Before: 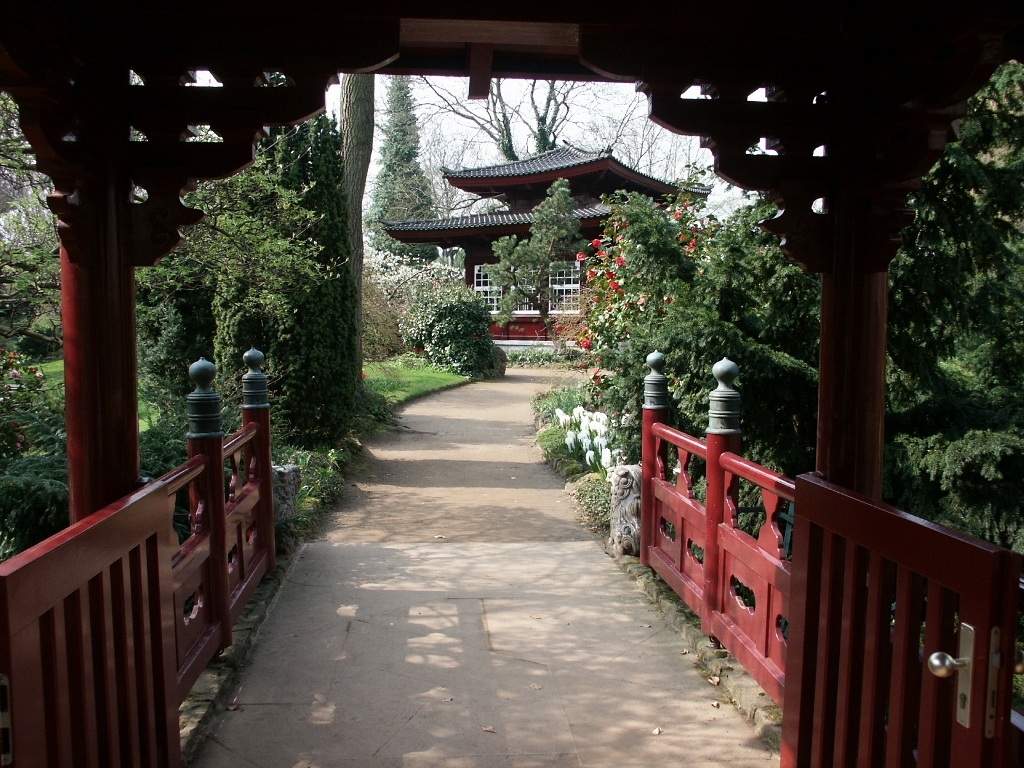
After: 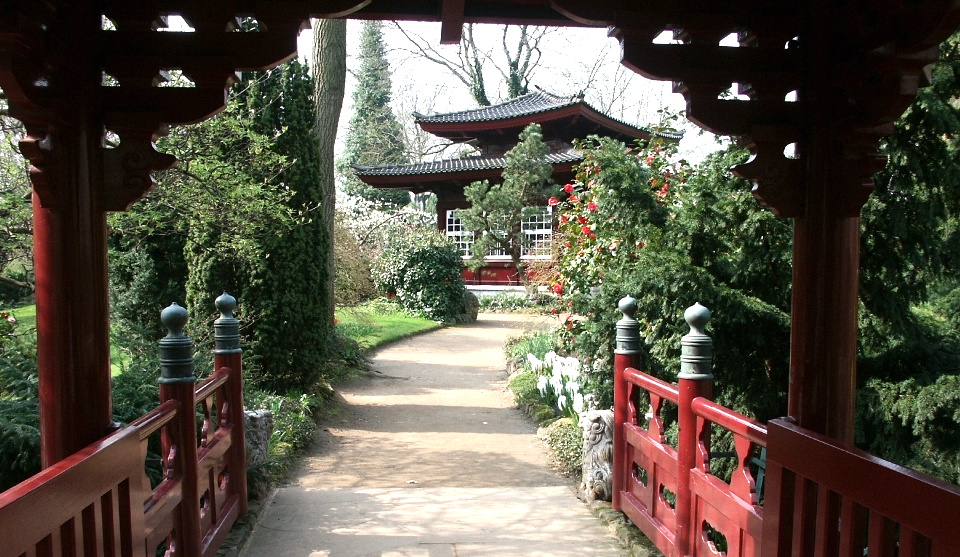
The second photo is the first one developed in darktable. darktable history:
crop: left 2.737%, top 7.287%, right 3.421%, bottom 20.179%
exposure: black level correction 0, exposure 0.7 EV, compensate exposure bias true, compensate highlight preservation false
